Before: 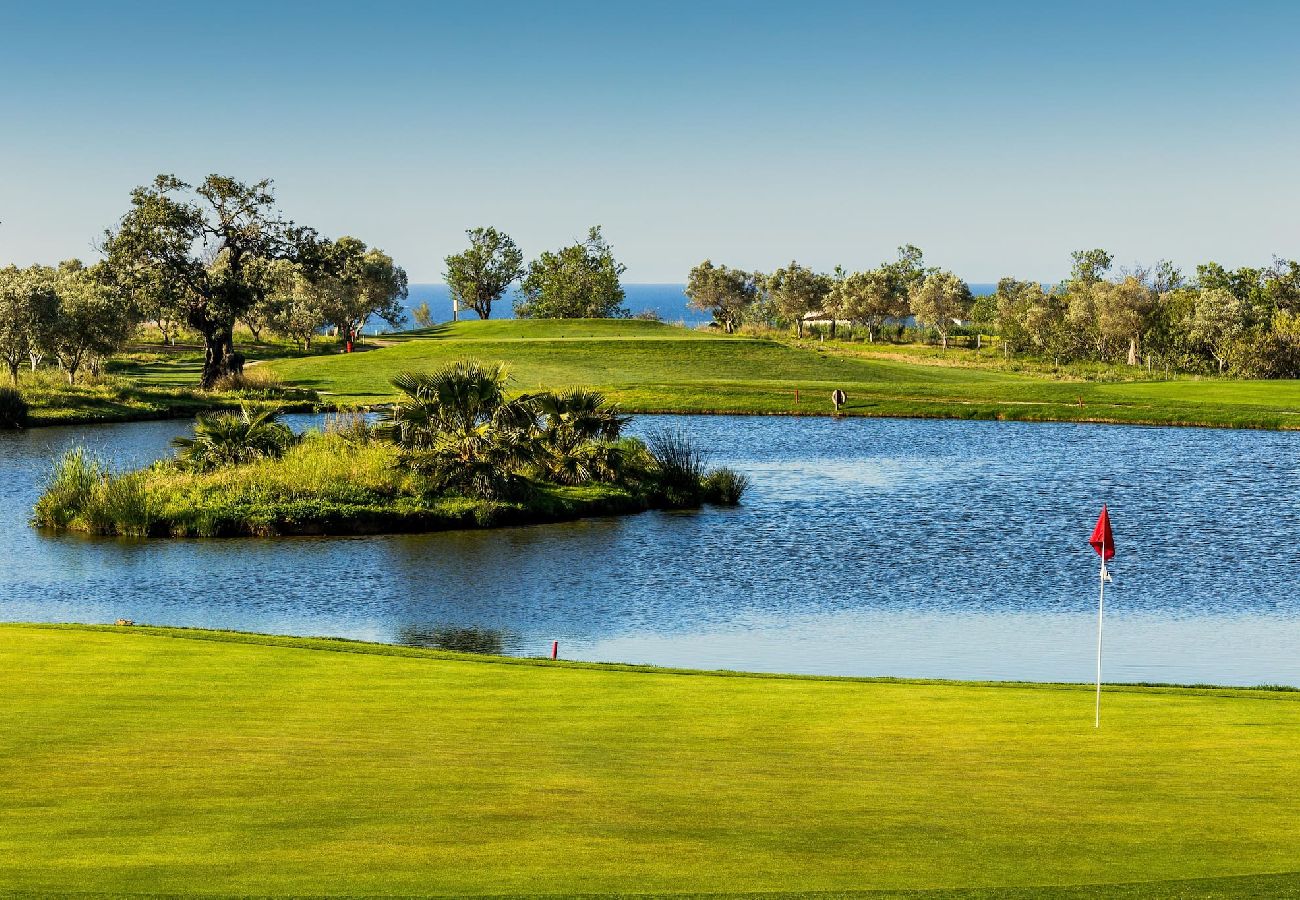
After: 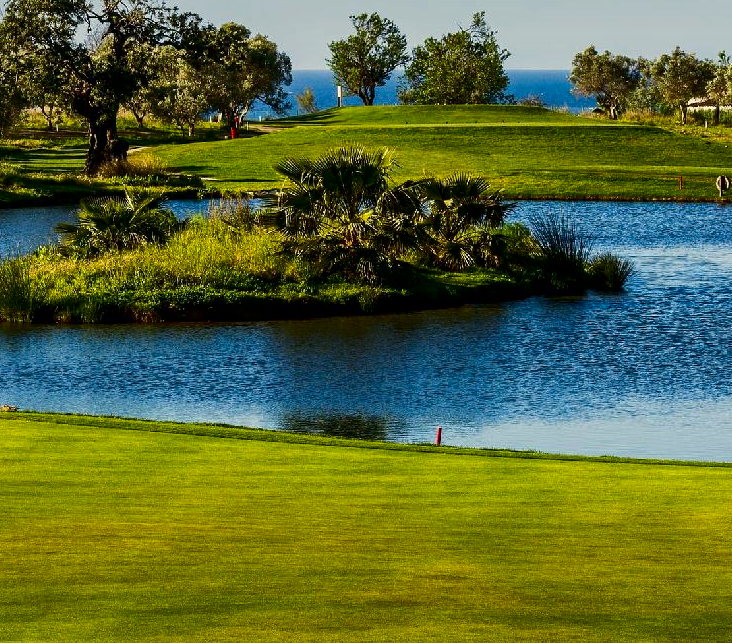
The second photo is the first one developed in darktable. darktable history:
crop: left 8.966%, top 23.852%, right 34.699%, bottom 4.703%
contrast brightness saturation: contrast 0.1, brightness -0.26, saturation 0.14
